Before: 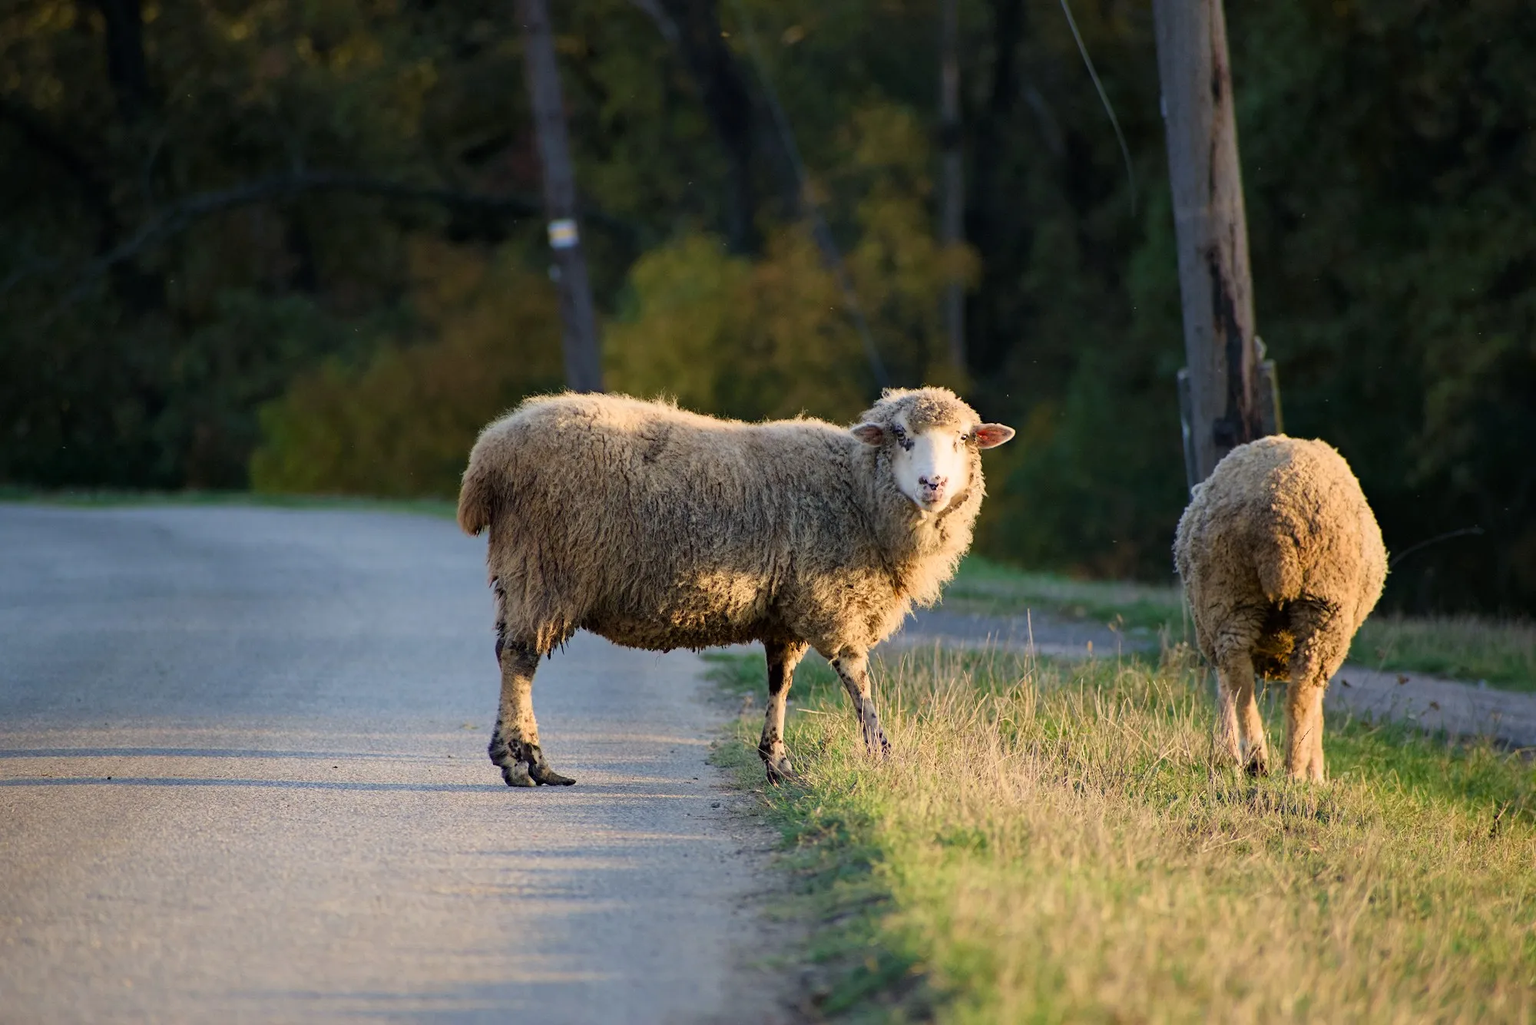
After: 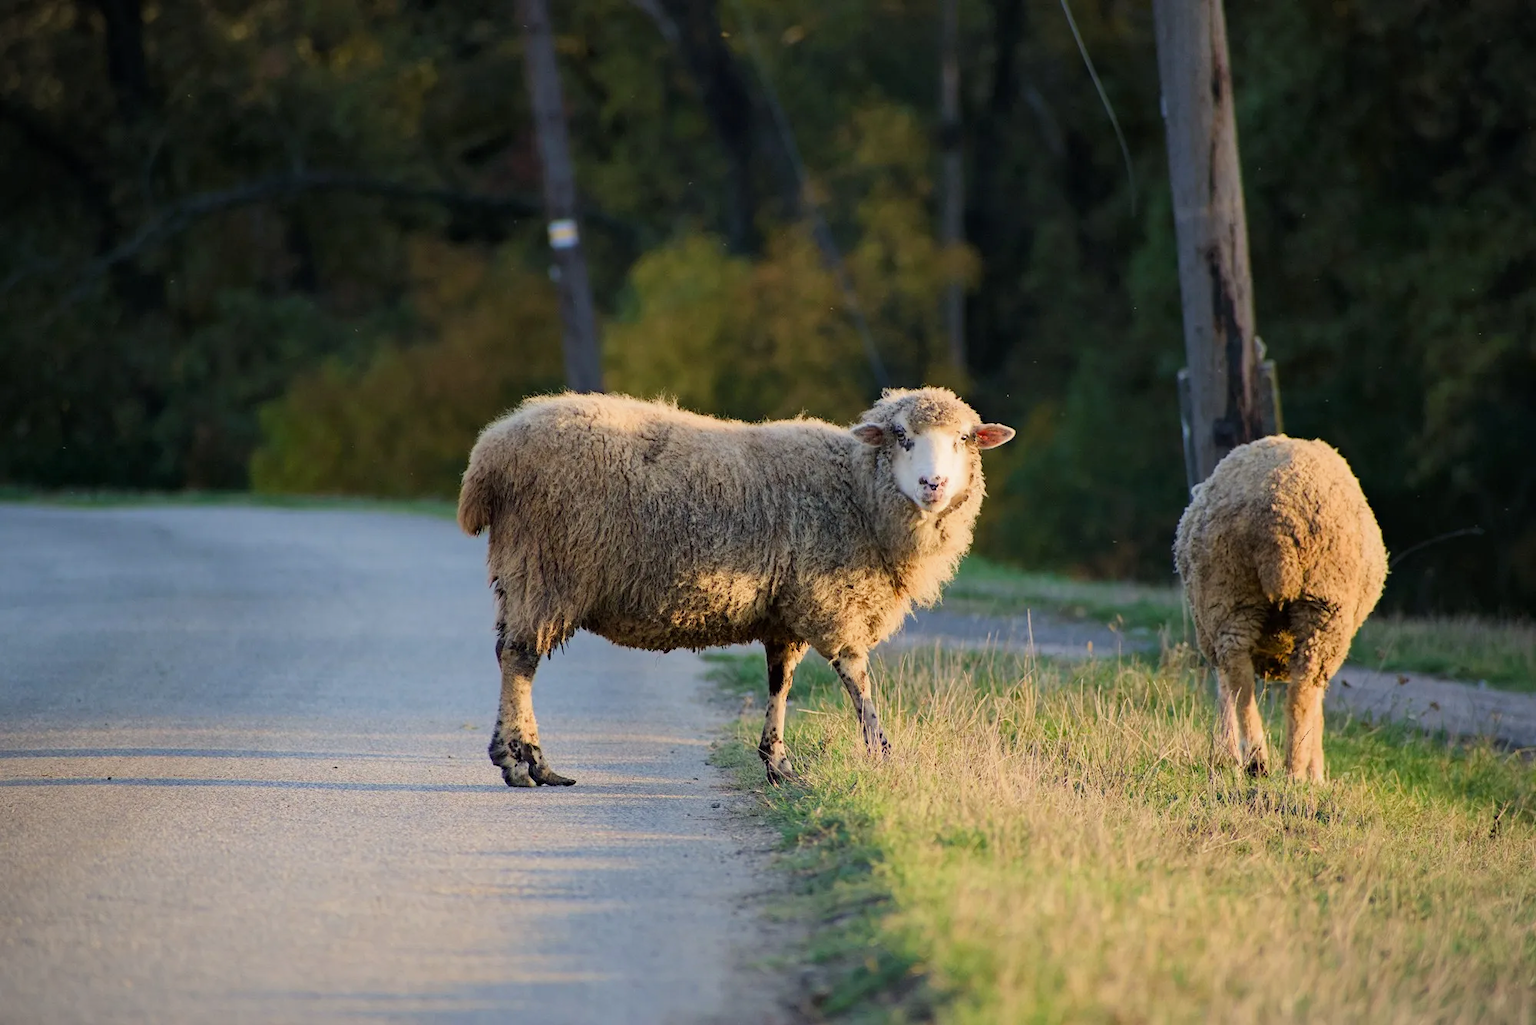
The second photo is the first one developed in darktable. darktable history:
vignetting: fall-off start 100%, brightness -0.282, width/height ratio 1.31
base curve: curves: ch0 [(0, 0) (0.235, 0.266) (0.503, 0.496) (0.786, 0.72) (1, 1)]
